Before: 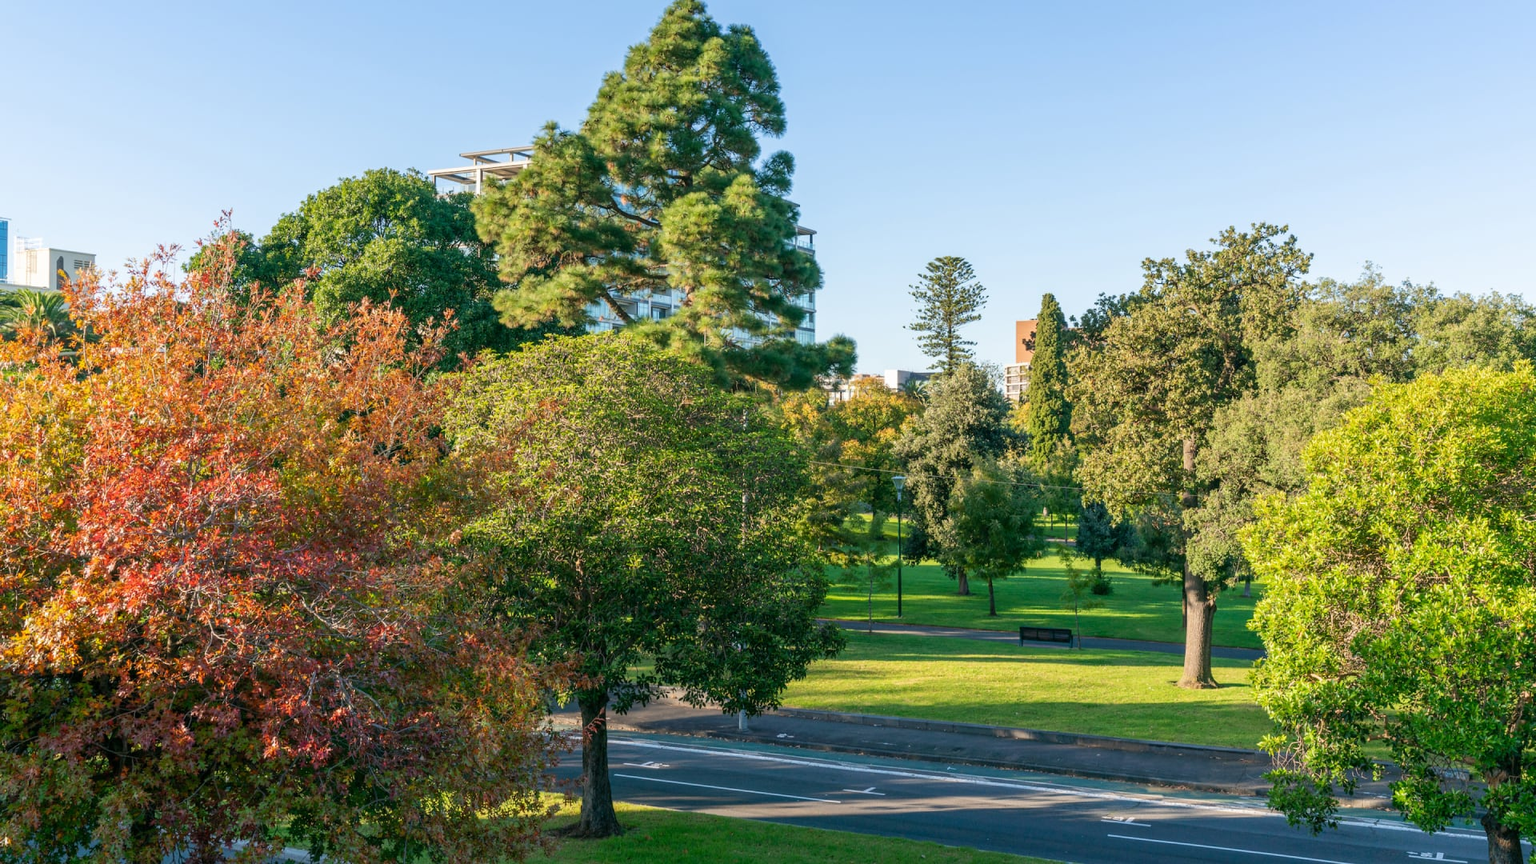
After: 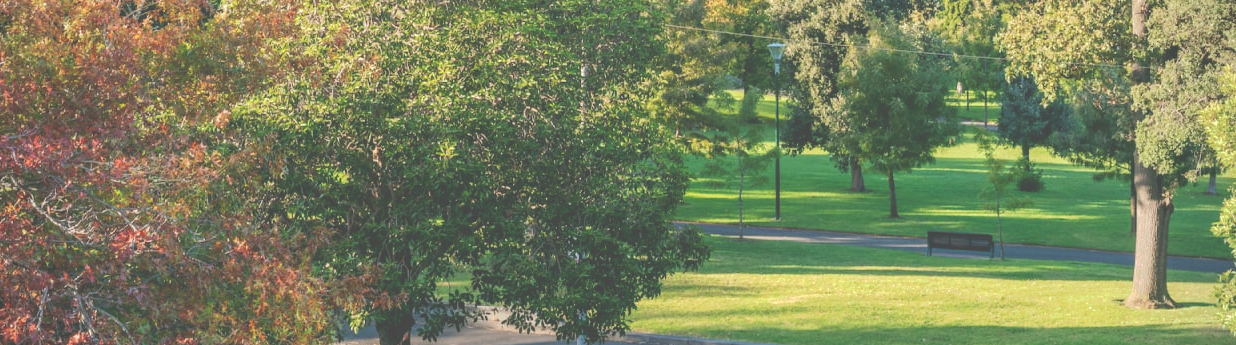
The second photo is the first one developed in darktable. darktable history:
tone curve: curves: ch0 [(0, 0) (0.003, 0.298) (0.011, 0.298) (0.025, 0.298) (0.044, 0.3) (0.069, 0.302) (0.1, 0.312) (0.136, 0.329) (0.177, 0.354) (0.224, 0.376) (0.277, 0.408) (0.335, 0.453) (0.399, 0.503) (0.468, 0.562) (0.543, 0.623) (0.623, 0.686) (0.709, 0.754) (0.801, 0.825) (0.898, 0.873) (1, 1)], preserve colors none
vignetting: fall-off radius 63.6%
crop: left 18.091%, top 51.13%, right 17.525%, bottom 16.85%
exposure: exposure 0.3 EV, compensate highlight preservation false
